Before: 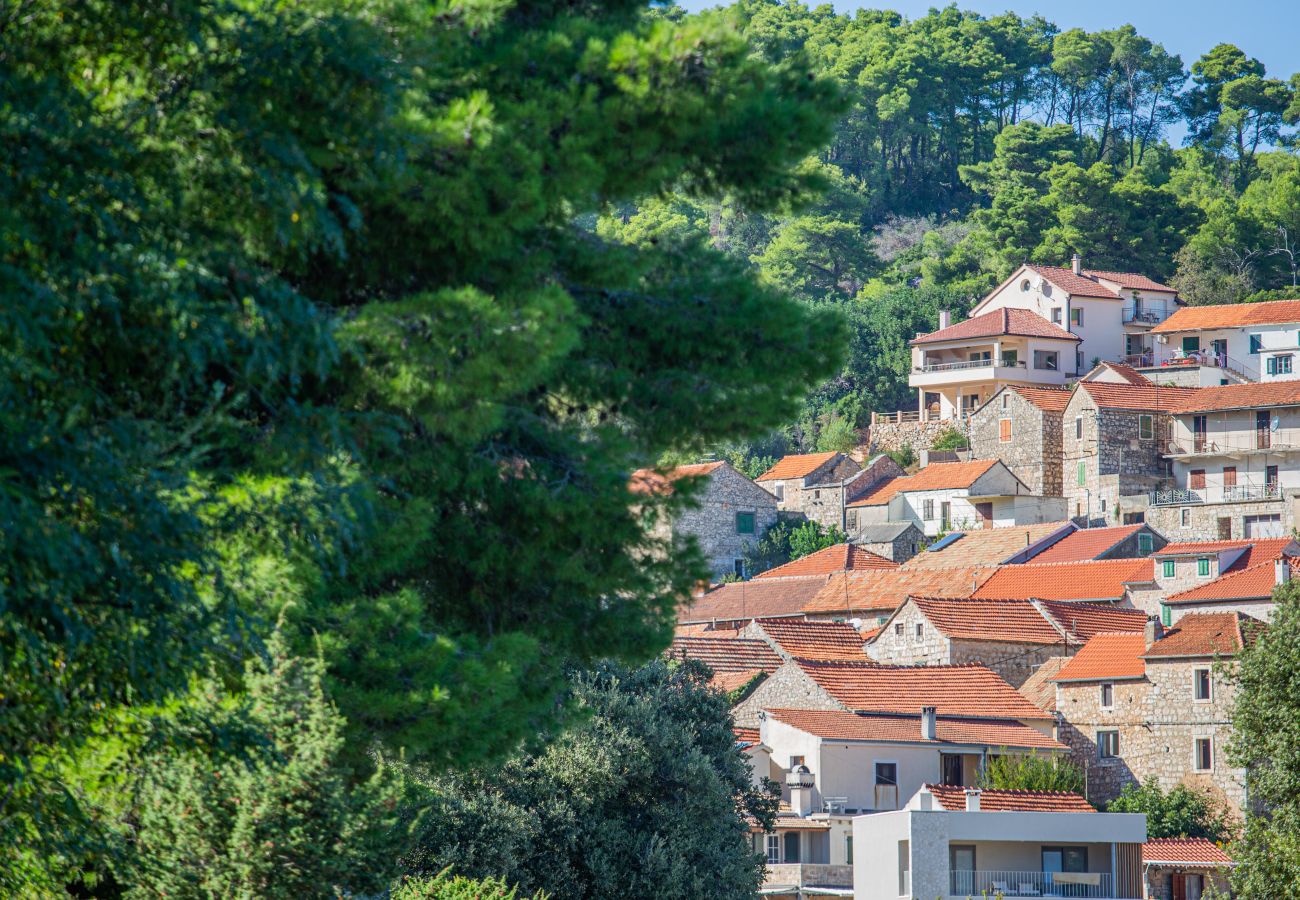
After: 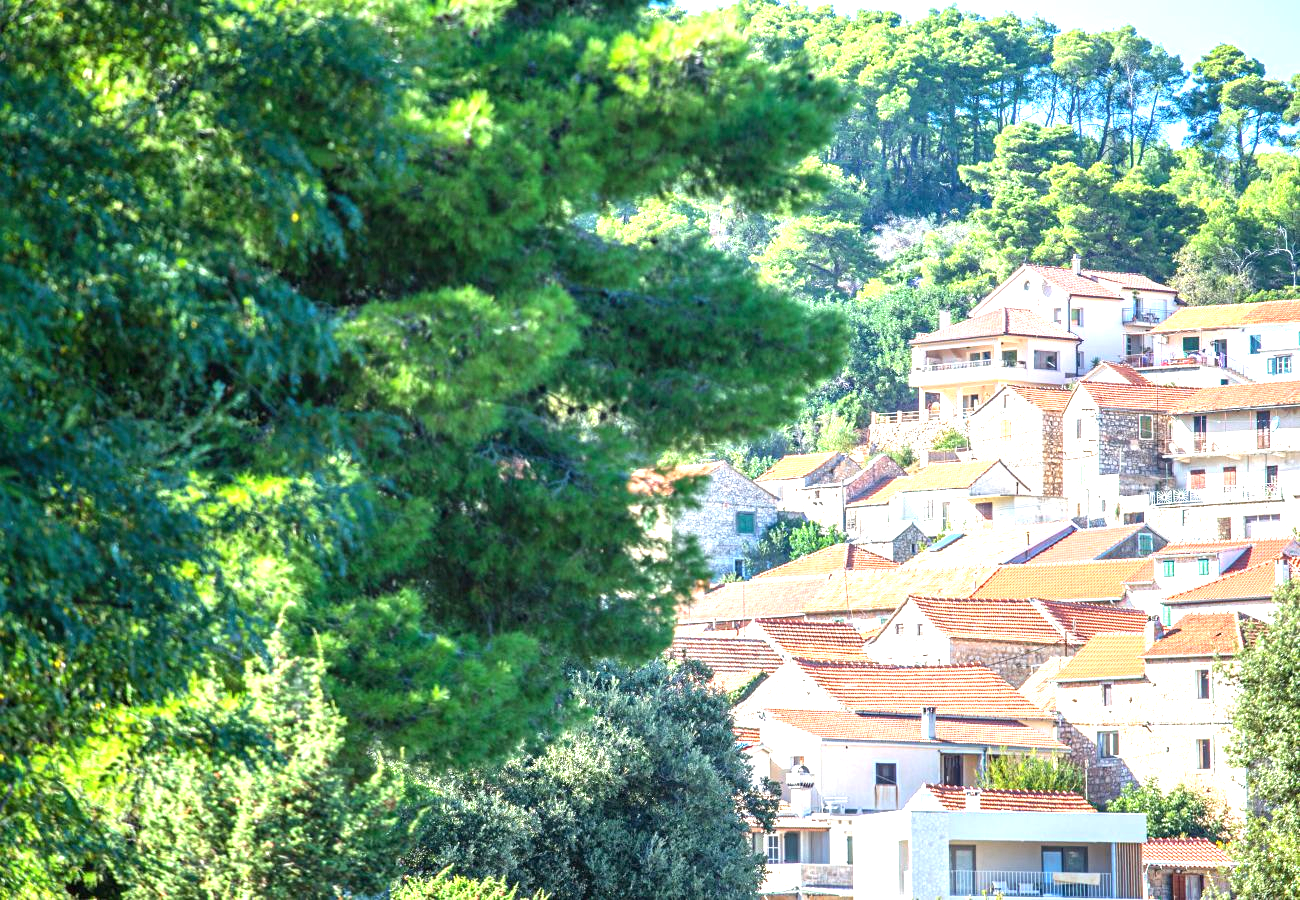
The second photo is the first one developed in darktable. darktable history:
color balance: input saturation 99%
exposure: black level correction 0, exposure 1.675 EV, compensate exposure bias true, compensate highlight preservation false
